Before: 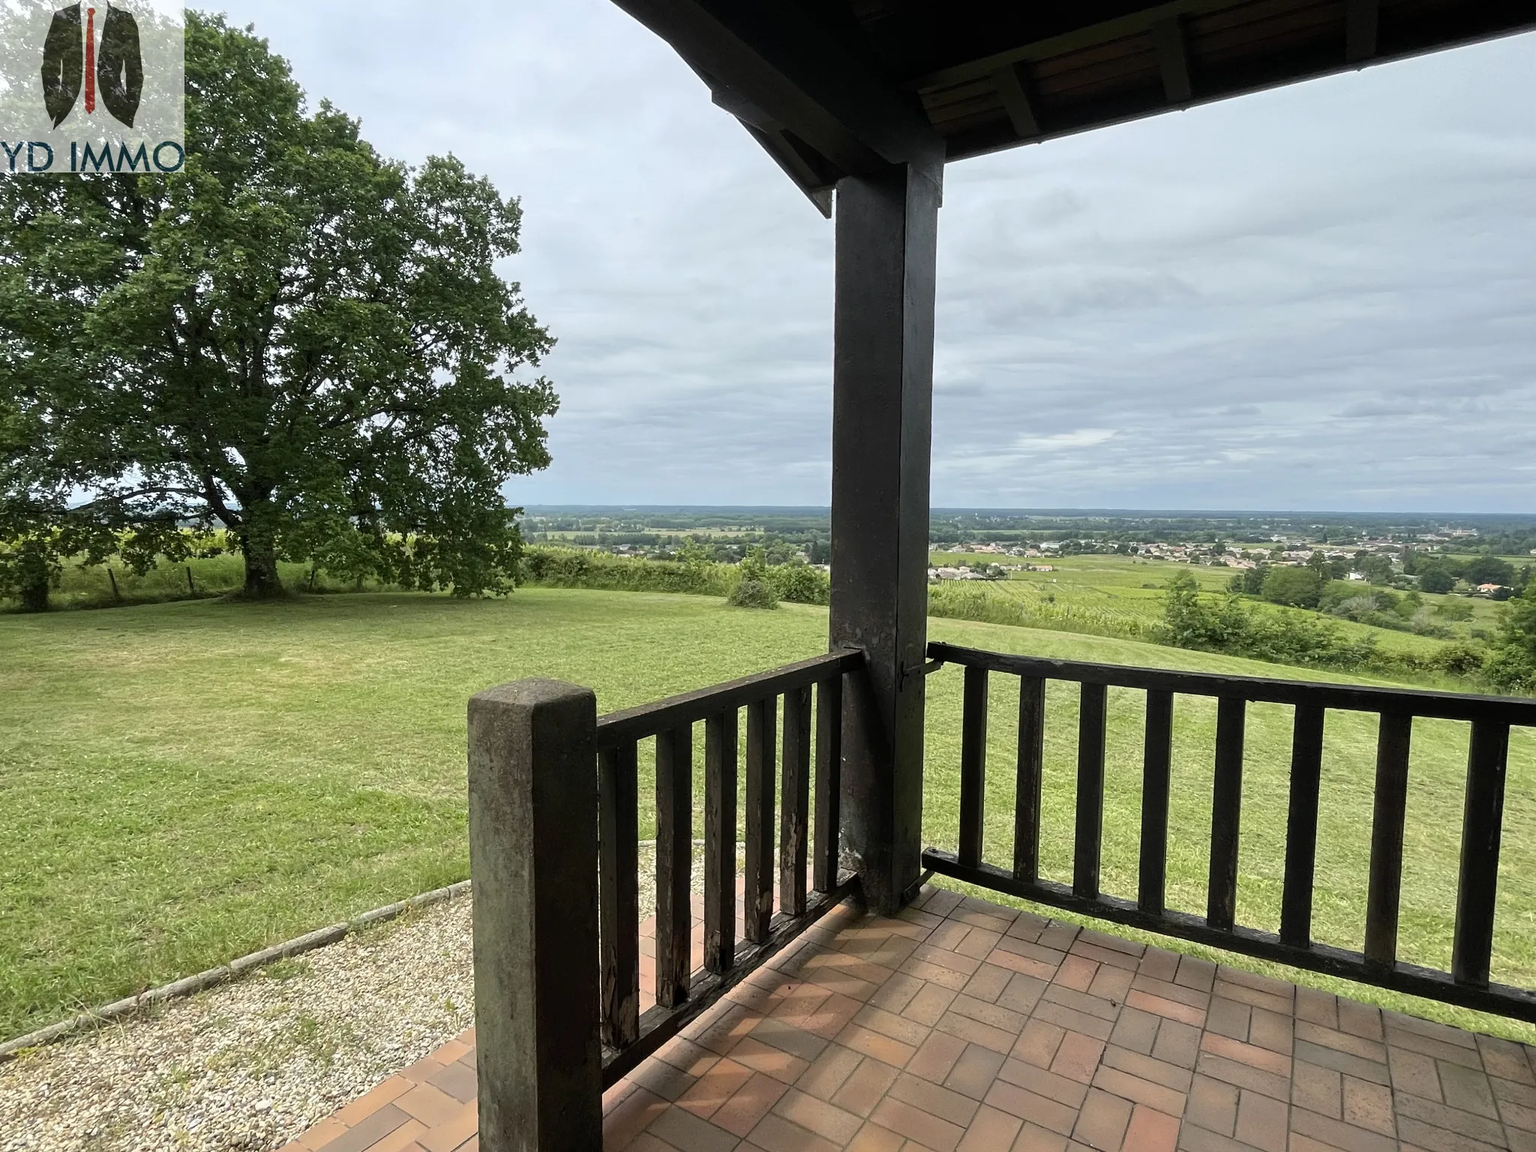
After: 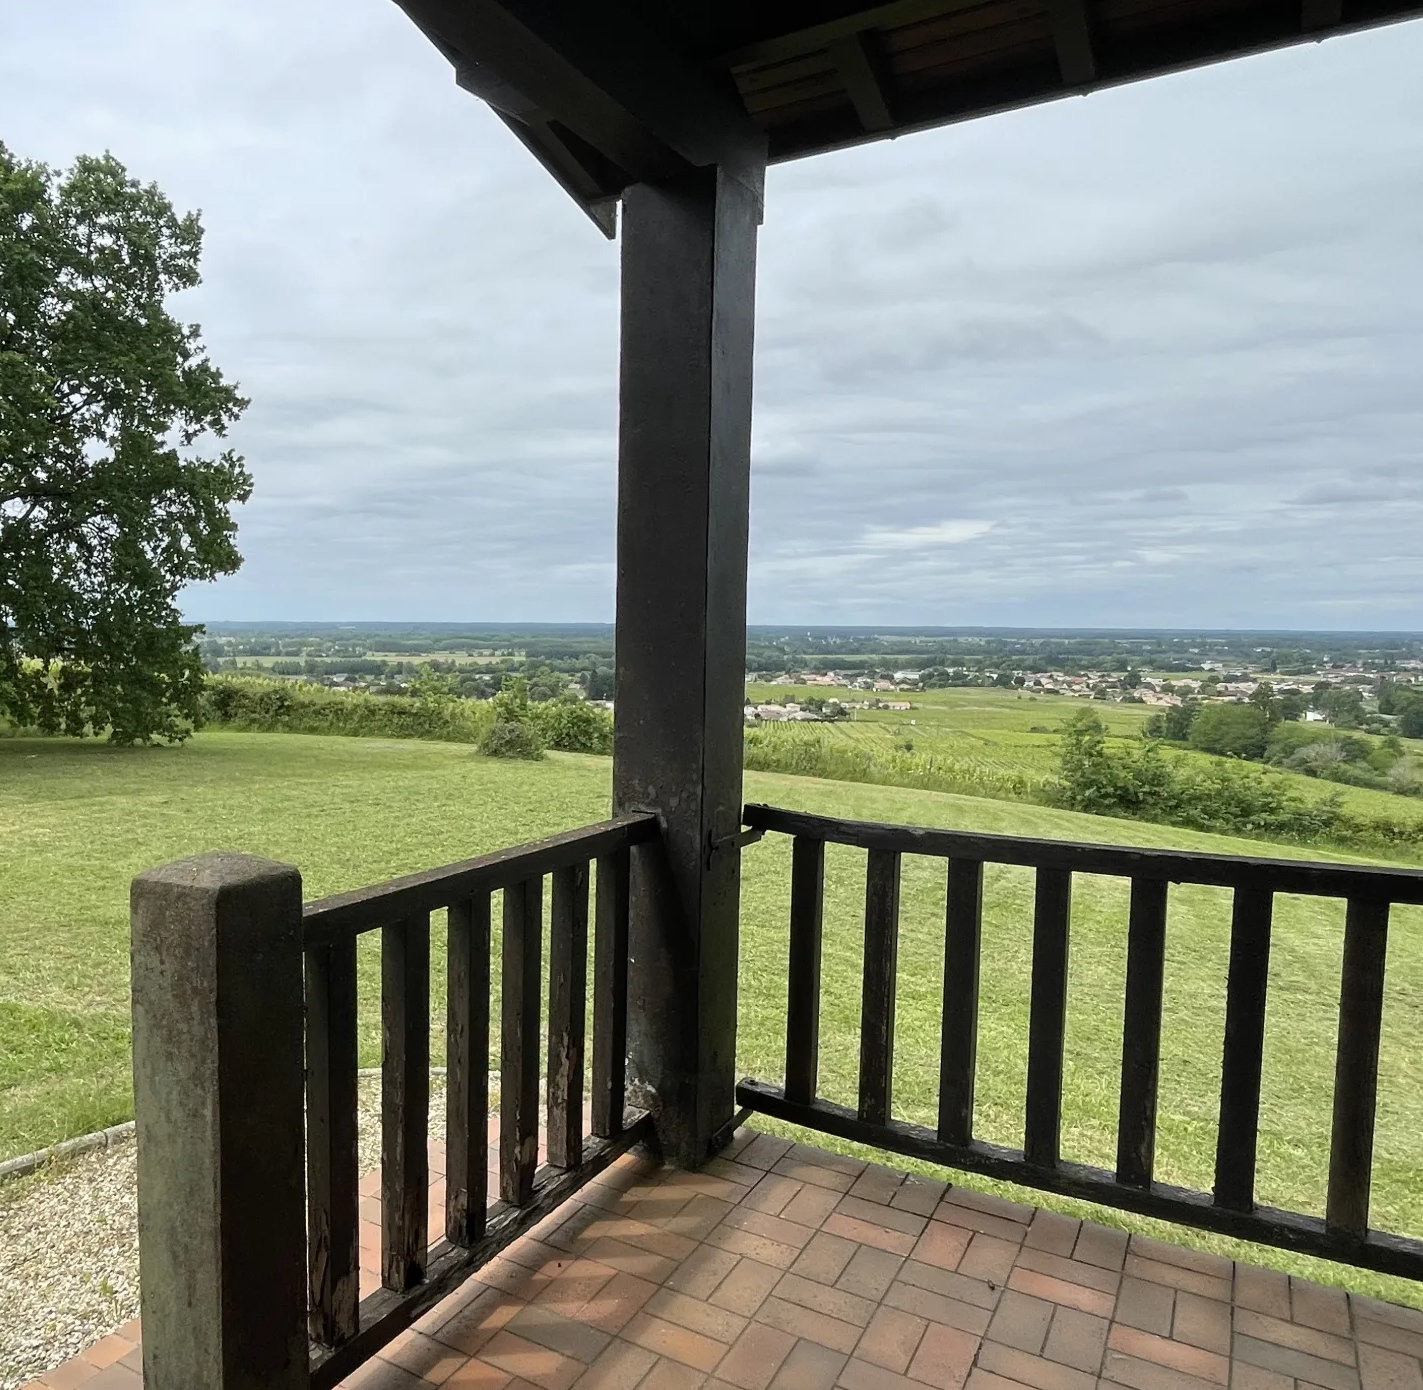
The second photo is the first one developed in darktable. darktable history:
crop and rotate: left 24.084%, top 3.414%, right 6.426%, bottom 6.065%
